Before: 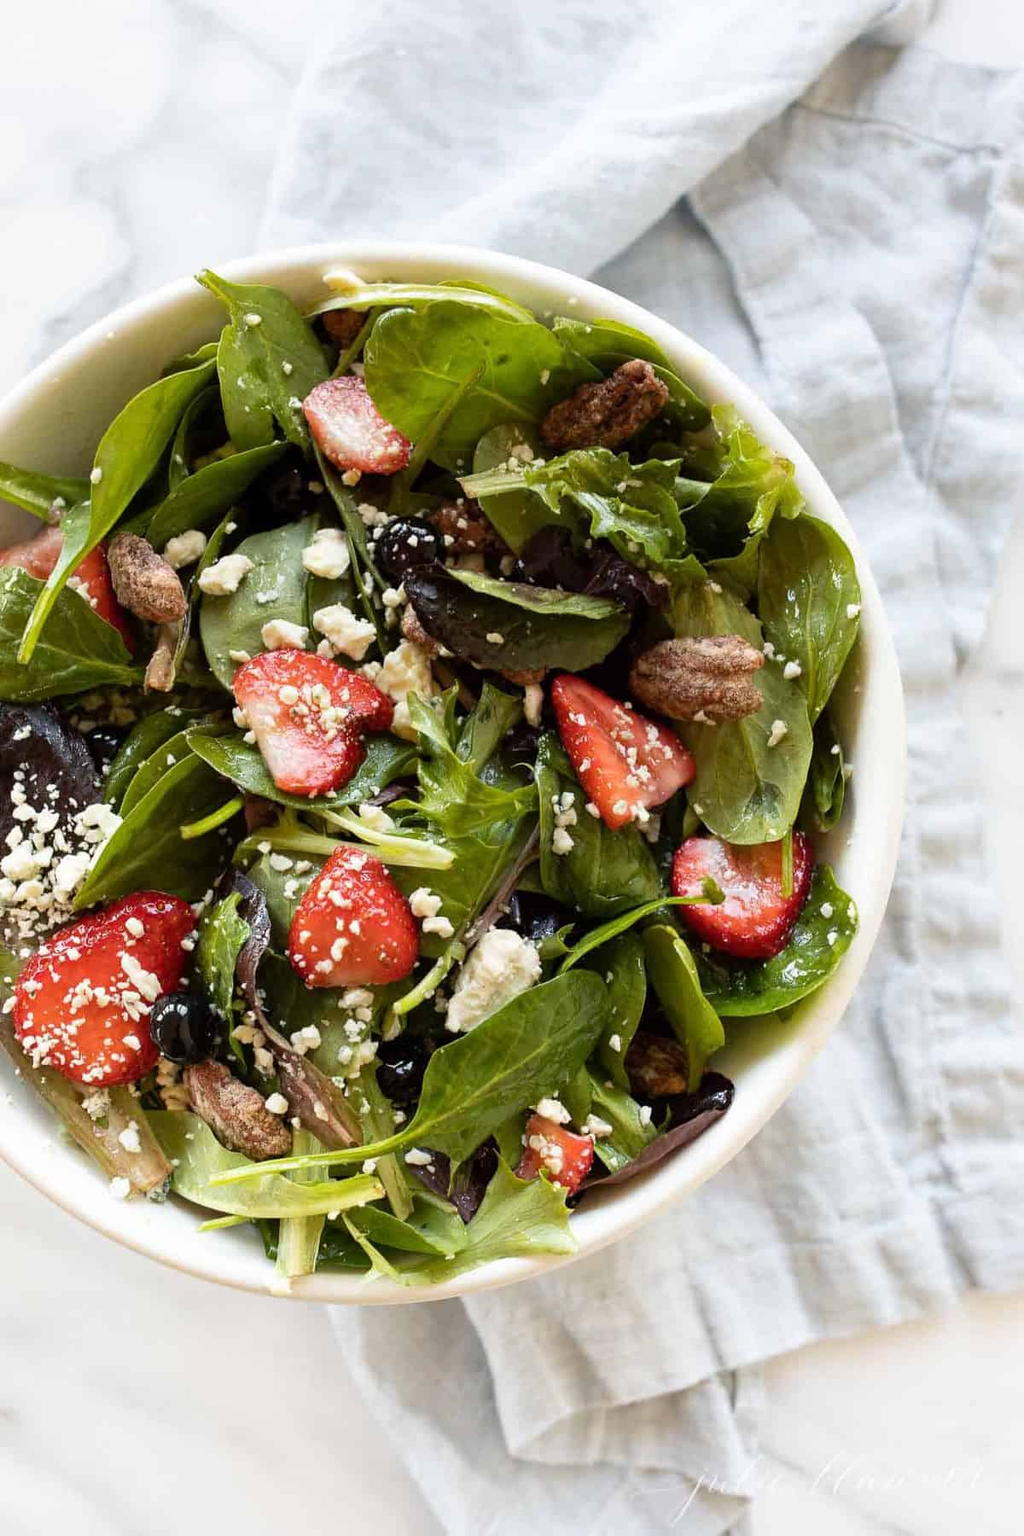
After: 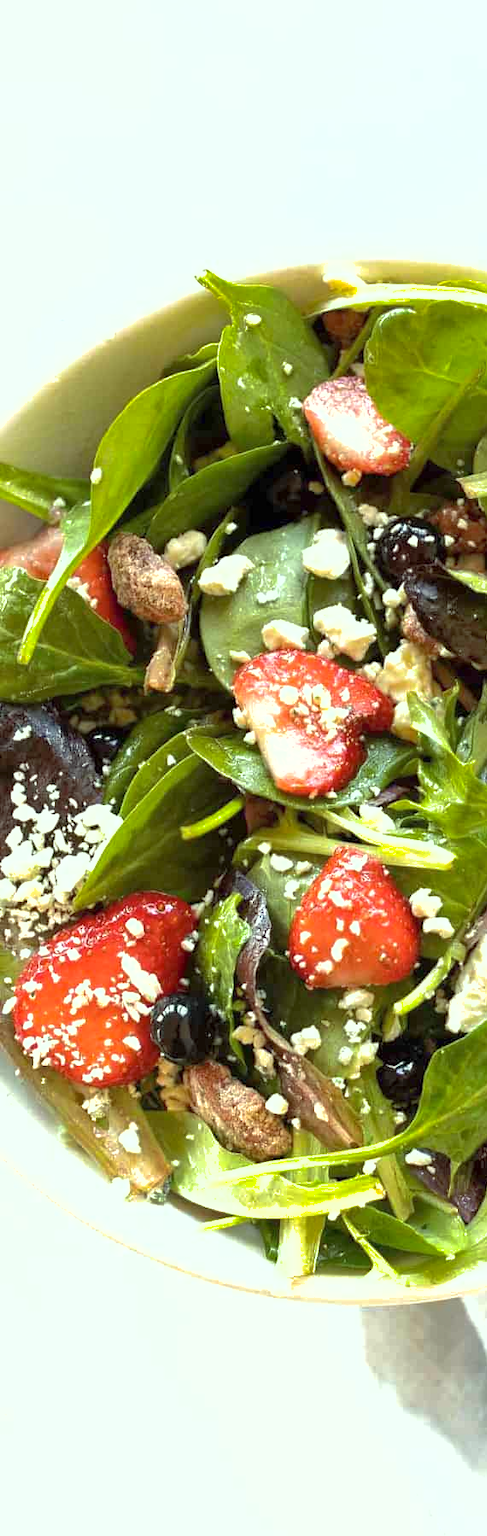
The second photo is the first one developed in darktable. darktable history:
crop and rotate: left 0.001%, top 0%, right 52.363%
color correction: highlights a* -7.93, highlights b* 3.11
exposure: exposure 0.717 EV, compensate highlight preservation false
shadows and highlights: on, module defaults
